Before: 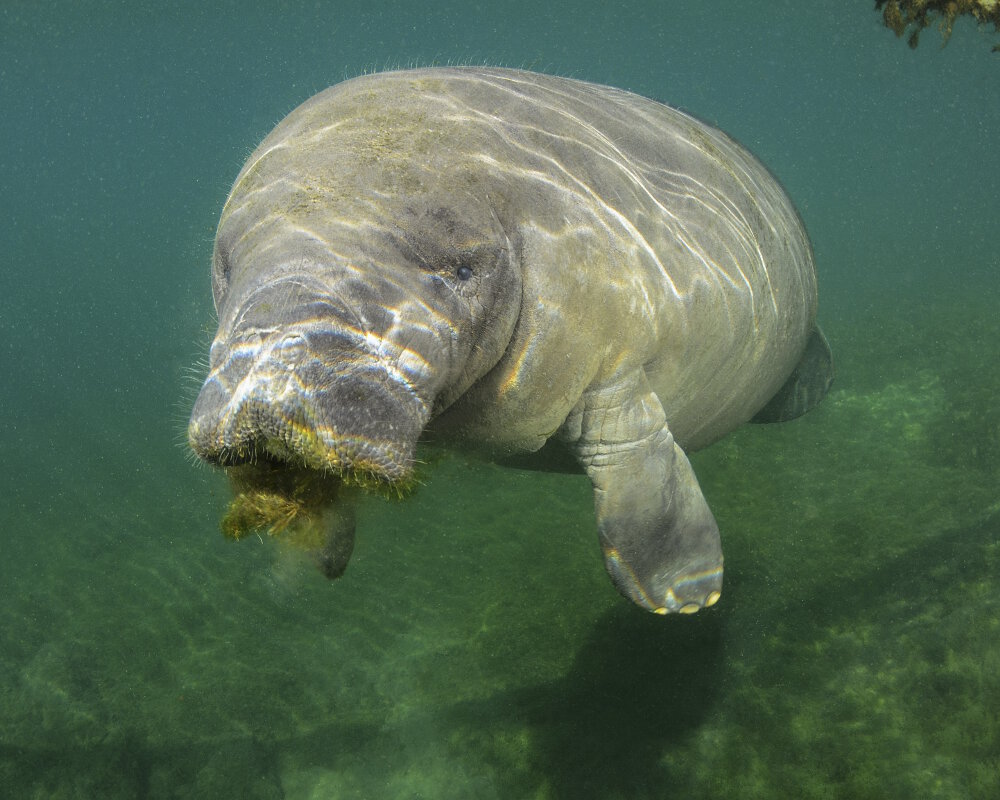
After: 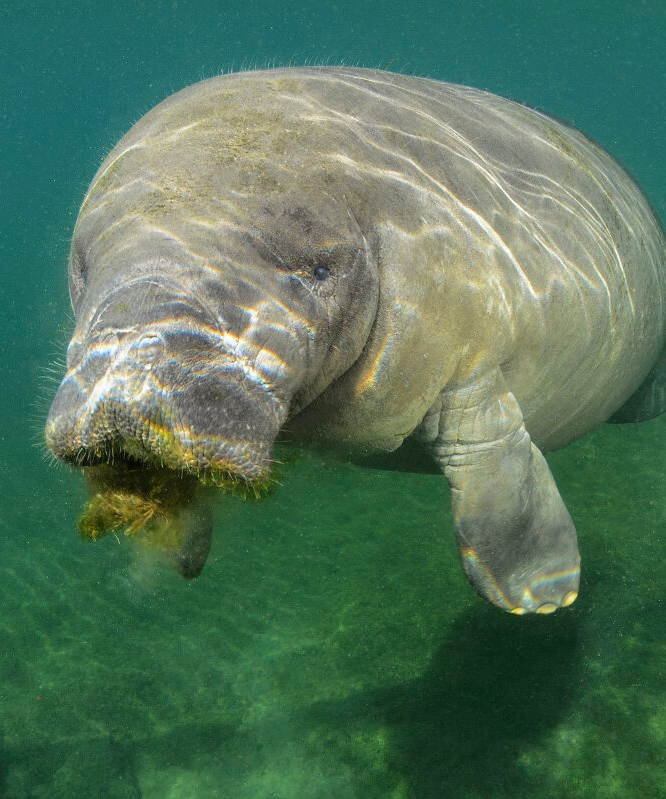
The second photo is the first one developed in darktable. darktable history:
shadows and highlights: shadows 53, soften with gaussian
crop and rotate: left 14.385%, right 18.948%
